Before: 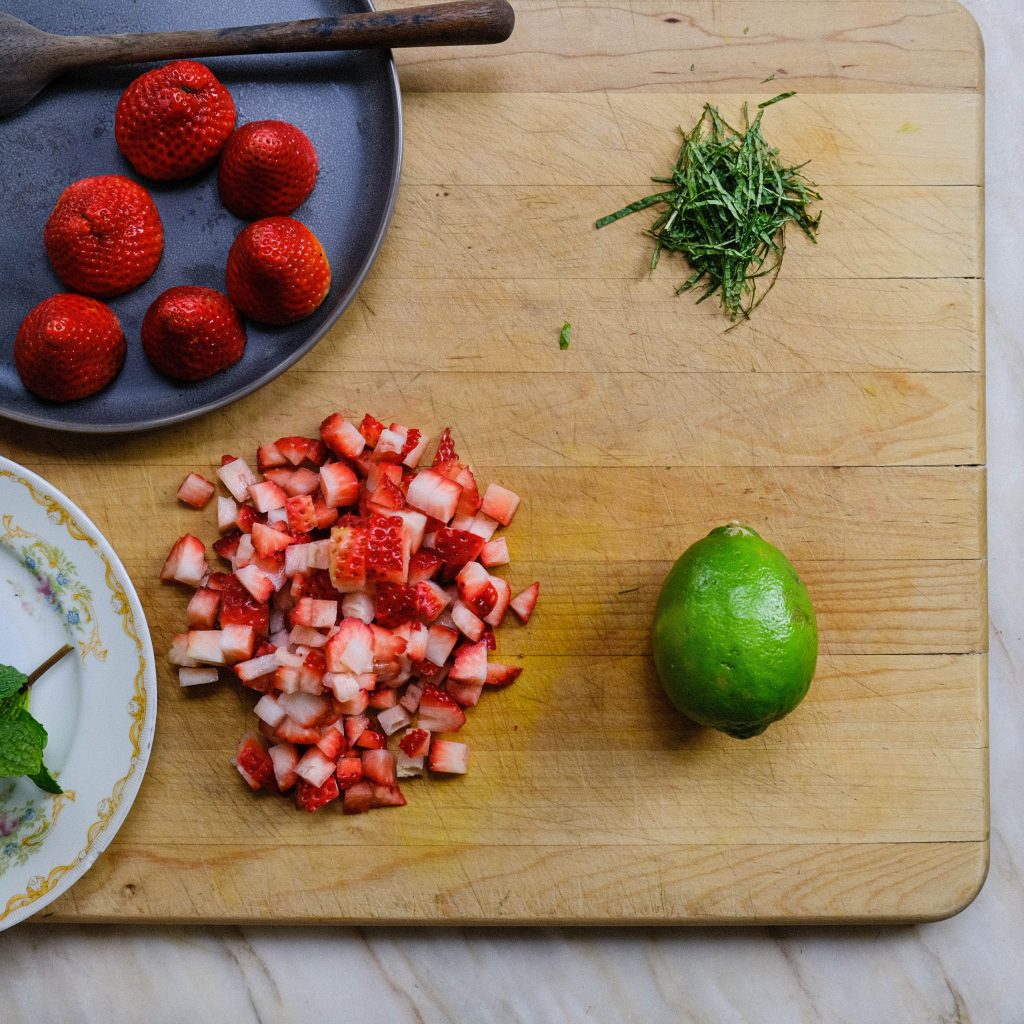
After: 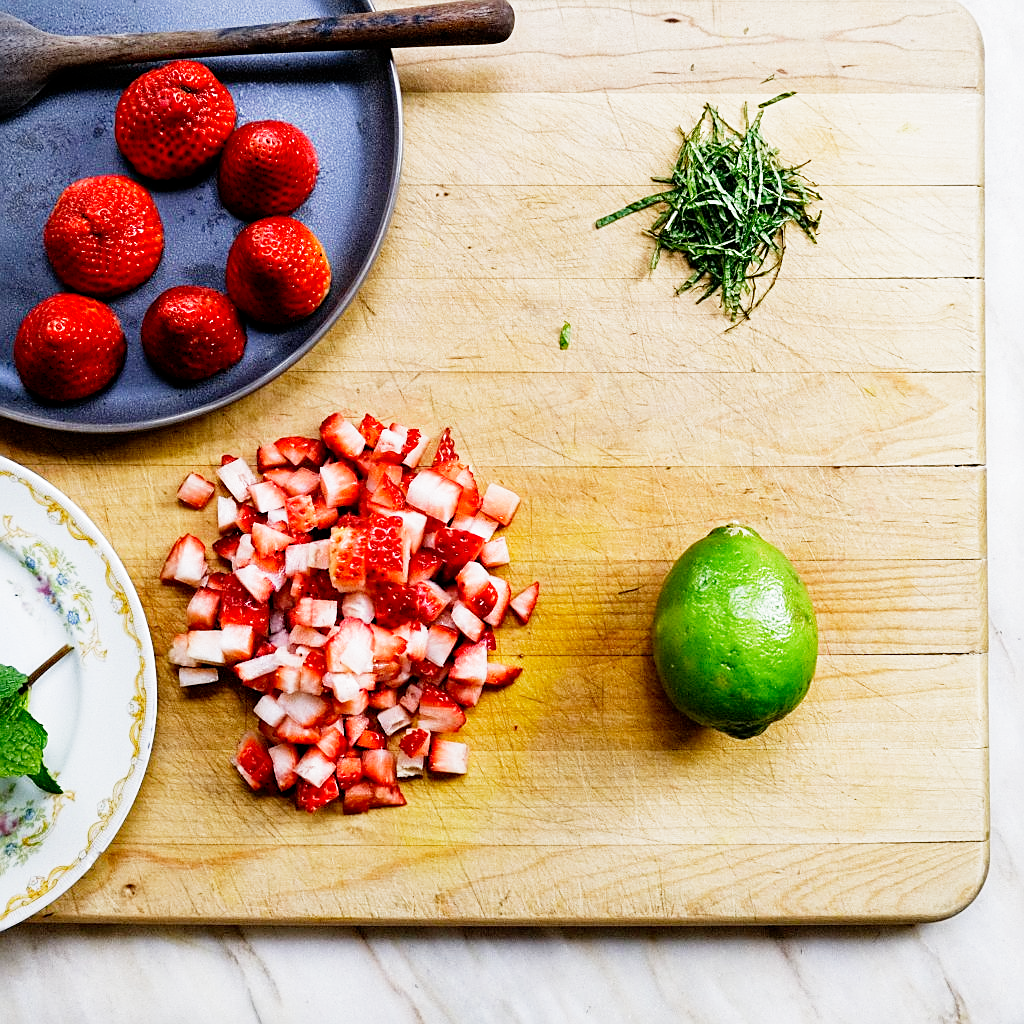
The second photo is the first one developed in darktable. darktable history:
filmic rgb: middle gray luminance 12.74%, black relative exposure -10.13 EV, white relative exposure 3.47 EV, threshold 6 EV, target black luminance 0%, hardness 5.74, latitude 44.69%, contrast 1.221, highlights saturation mix 5%, shadows ↔ highlights balance 26.78%, add noise in highlights 0, preserve chrominance no, color science v3 (2019), use custom middle-gray values true, iterations of high-quality reconstruction 0, contrast in highlights soft, enable highlight reconstruction true
exposure: black level correction 0, exposure 0.5 EV, compensate highlight preservation false
sharpen: on, module defaults
